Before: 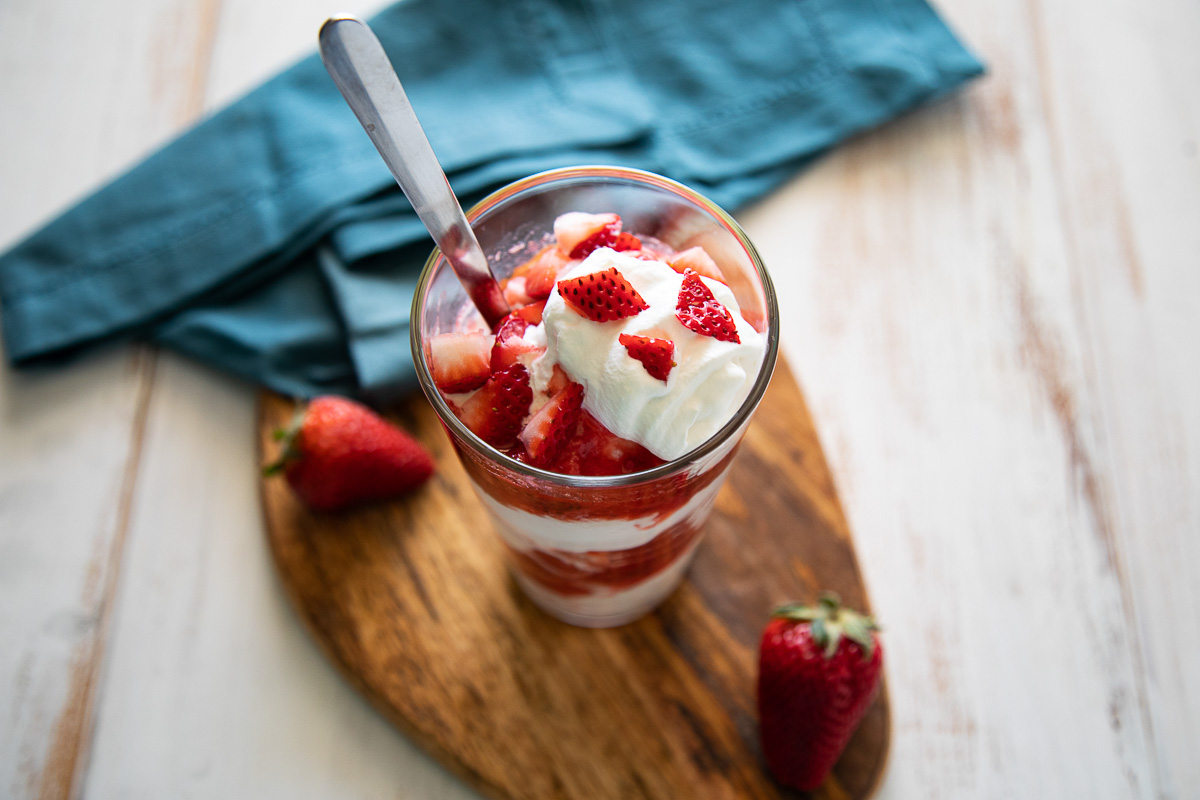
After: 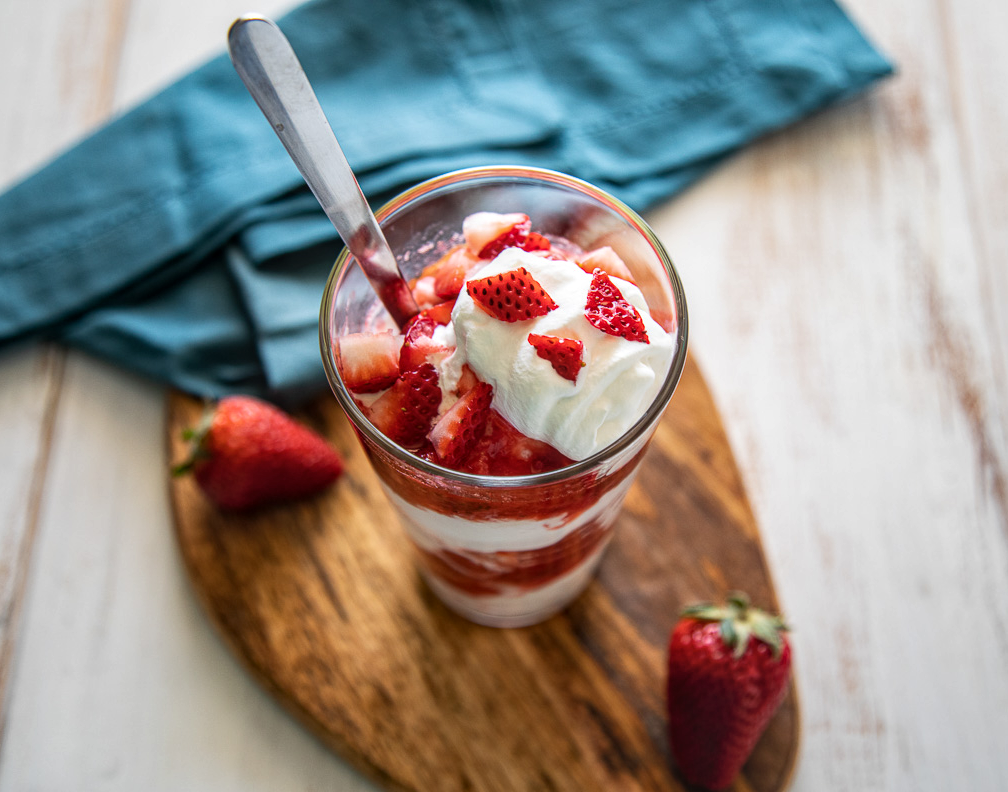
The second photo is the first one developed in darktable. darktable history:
local contrast: highlights 0%, shadows 0%, detail 133%
crop: left 7.598%, right 7.873%
